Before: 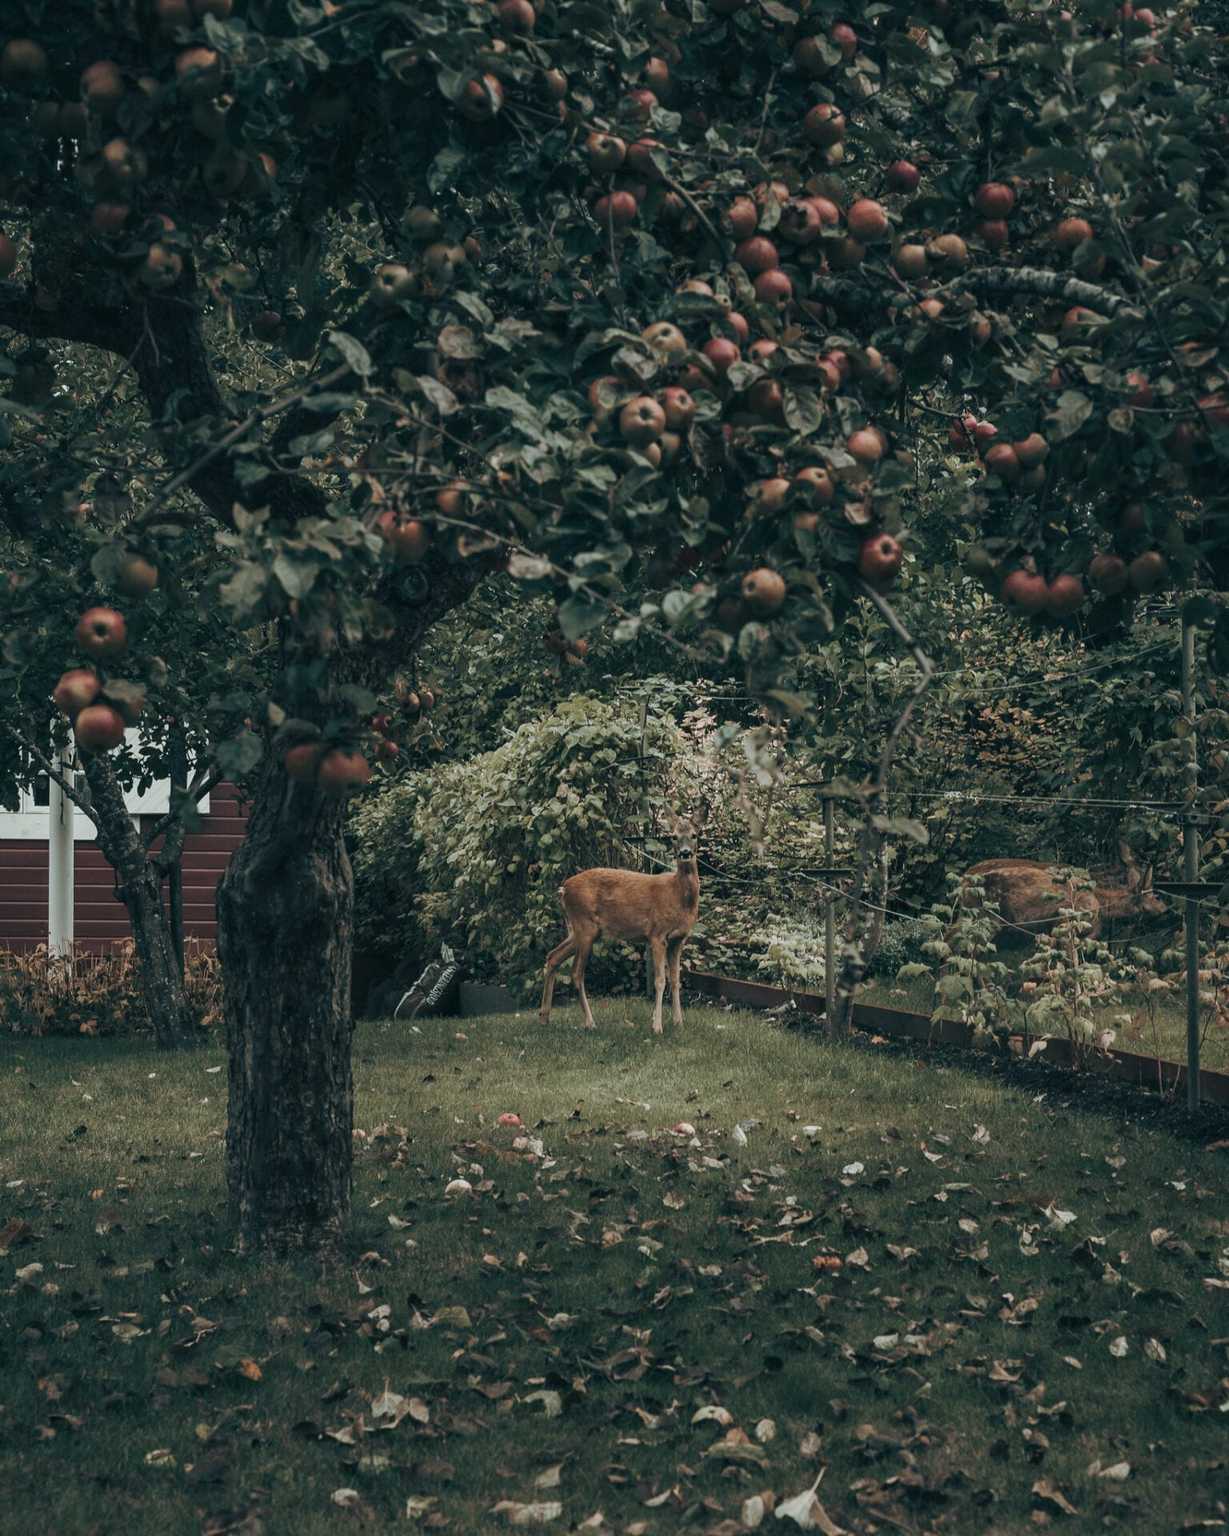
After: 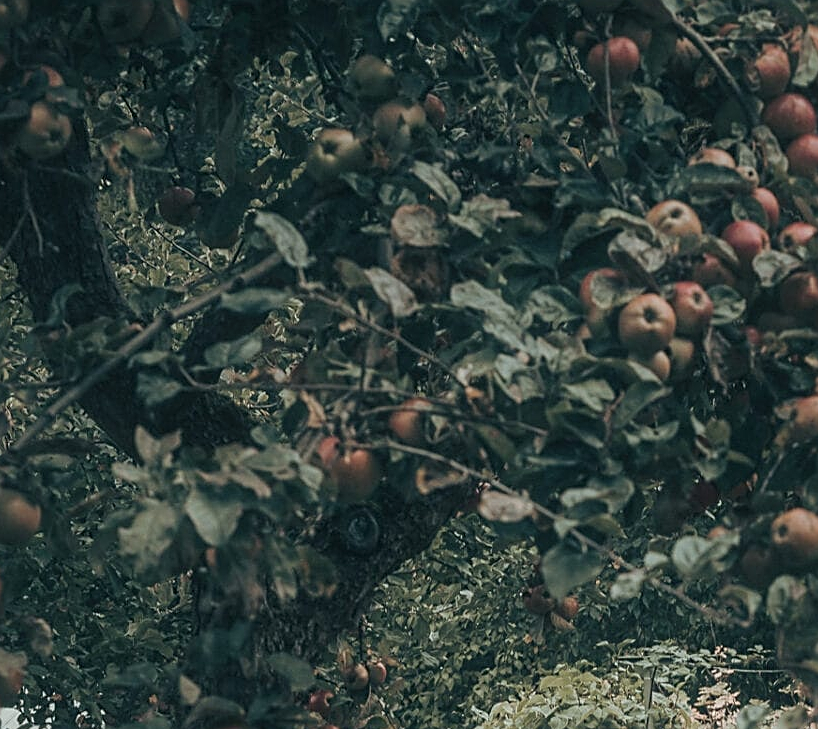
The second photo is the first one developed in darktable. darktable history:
contrast brightness saturation: saturation -0.045
shadows and highlights: shadows 20.94, highlights -82.75, soften with gaussian
crop: left 10.188%, top 10.546%, right 36.543%, bottom 51.435%
local contrast: mode bilateral grid, contrast 20, coarseness 49, detail 120%, midtone range 0.2
contrast equalizer: octaves 7, y [[0.439, 0.44, 0.442, 0.457, 0.493, 0.498], [0.5 ×6], [0.5 ×6], [0 ×6], [0 ×6]]
exposure: exposure 0.299 EV, compensate highlight preservation false
sharpen: on, module defaults
